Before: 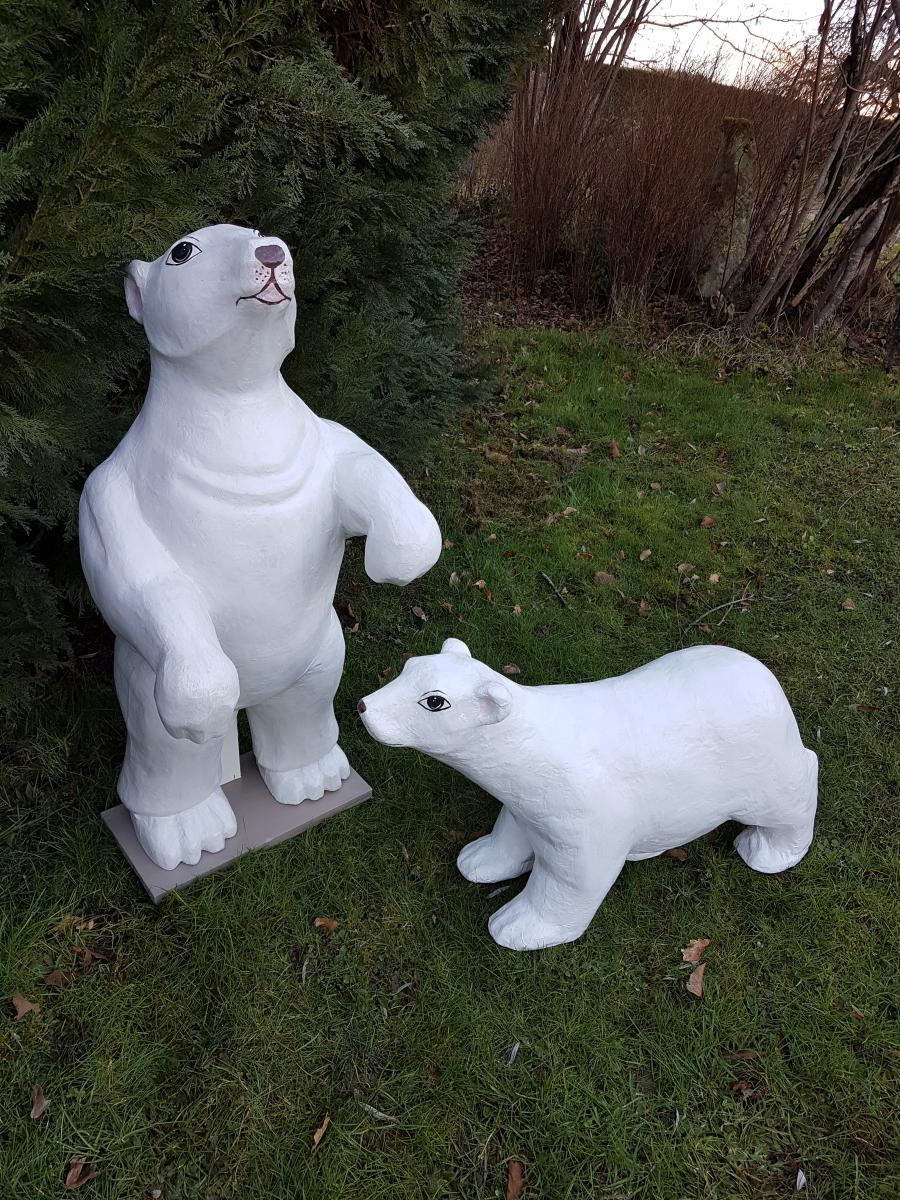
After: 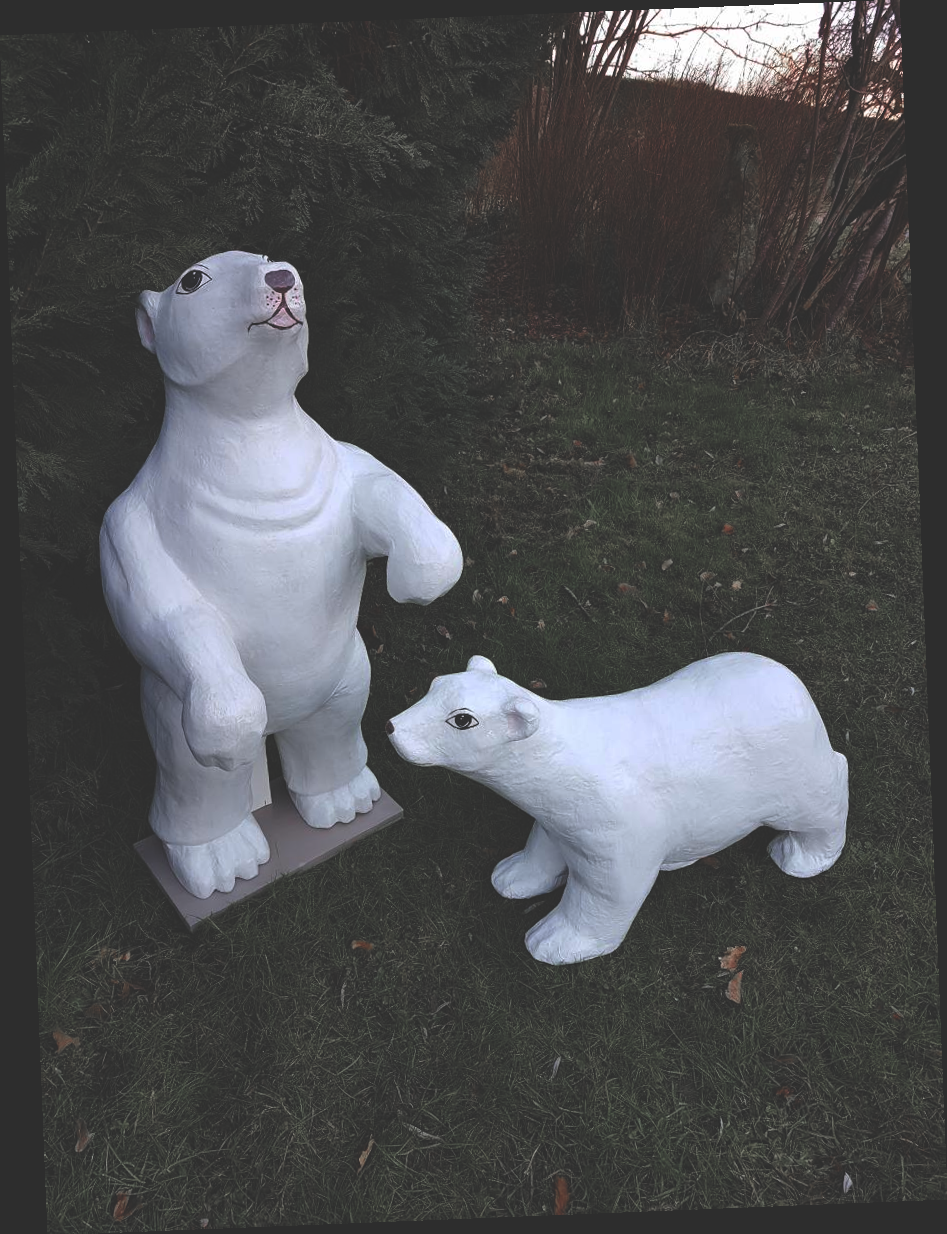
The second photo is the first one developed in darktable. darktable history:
rotate and perspective: rotation -2.29°, automatic cropping off
rgb curve: curves: ch0 [(0, 0.186) (0.314, 0.284) (0.775, 0.708) (1, 1)], compensate middle gray true, preserve colors none
color zones: curves: ch1 [(0, 0.708) (0.088, 0.648) (0.245, 0.187) (0.429, 0.326) (0.571, 0.498) (0.714, 0.5) (0.857, 0.5) (1, 0.708)]
